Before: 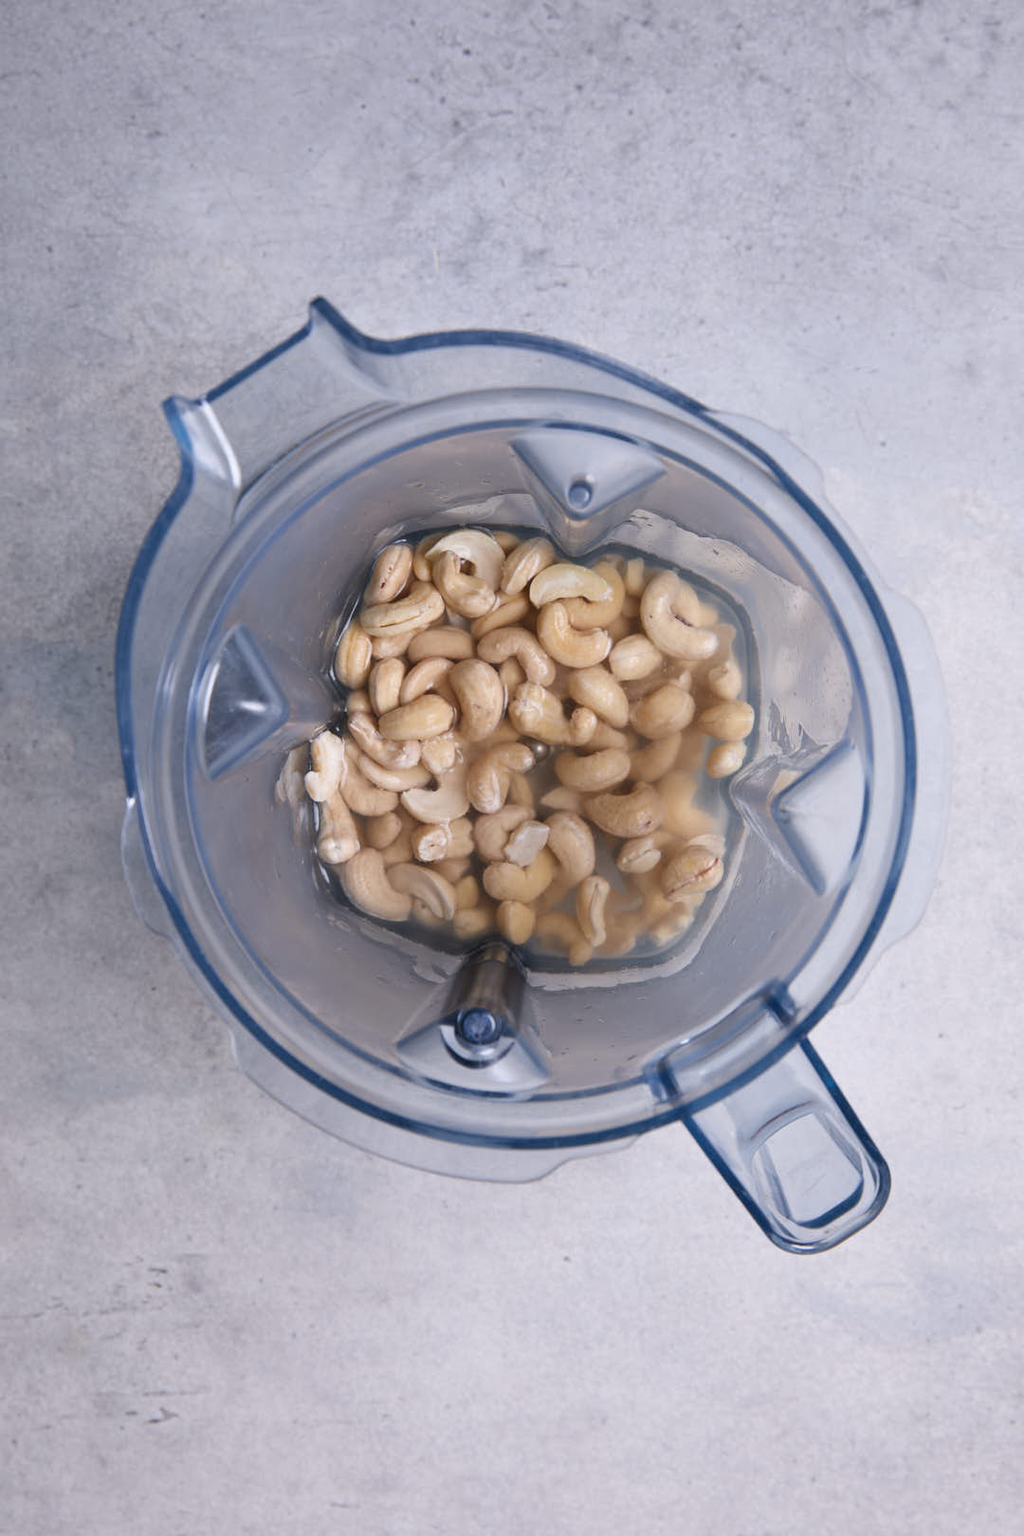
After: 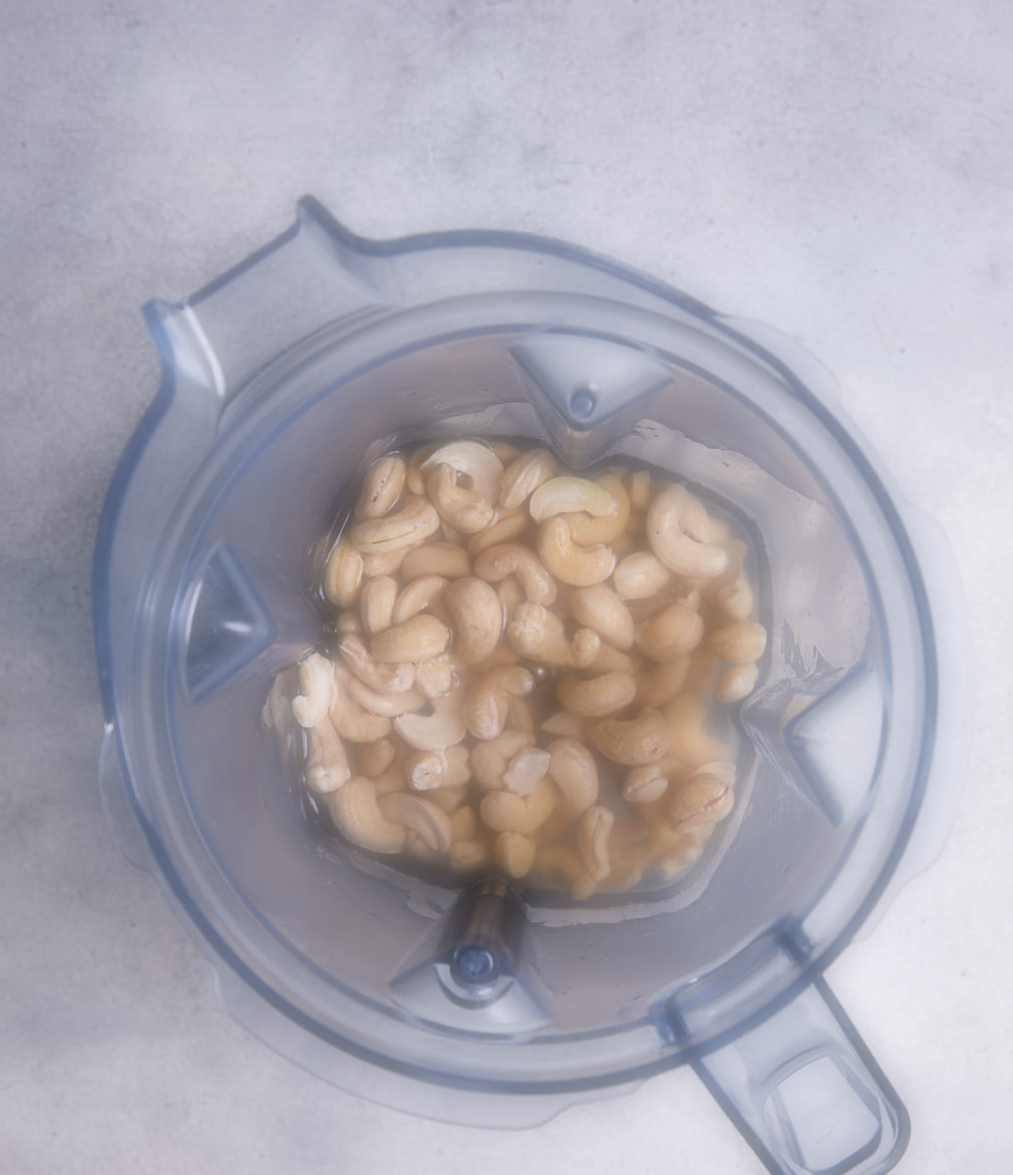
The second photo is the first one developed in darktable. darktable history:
white balance: emerald 1
crop: left 2.737%, top 7.287%, right 3.421%, bottom 20.179%
soften: on, module defaults
